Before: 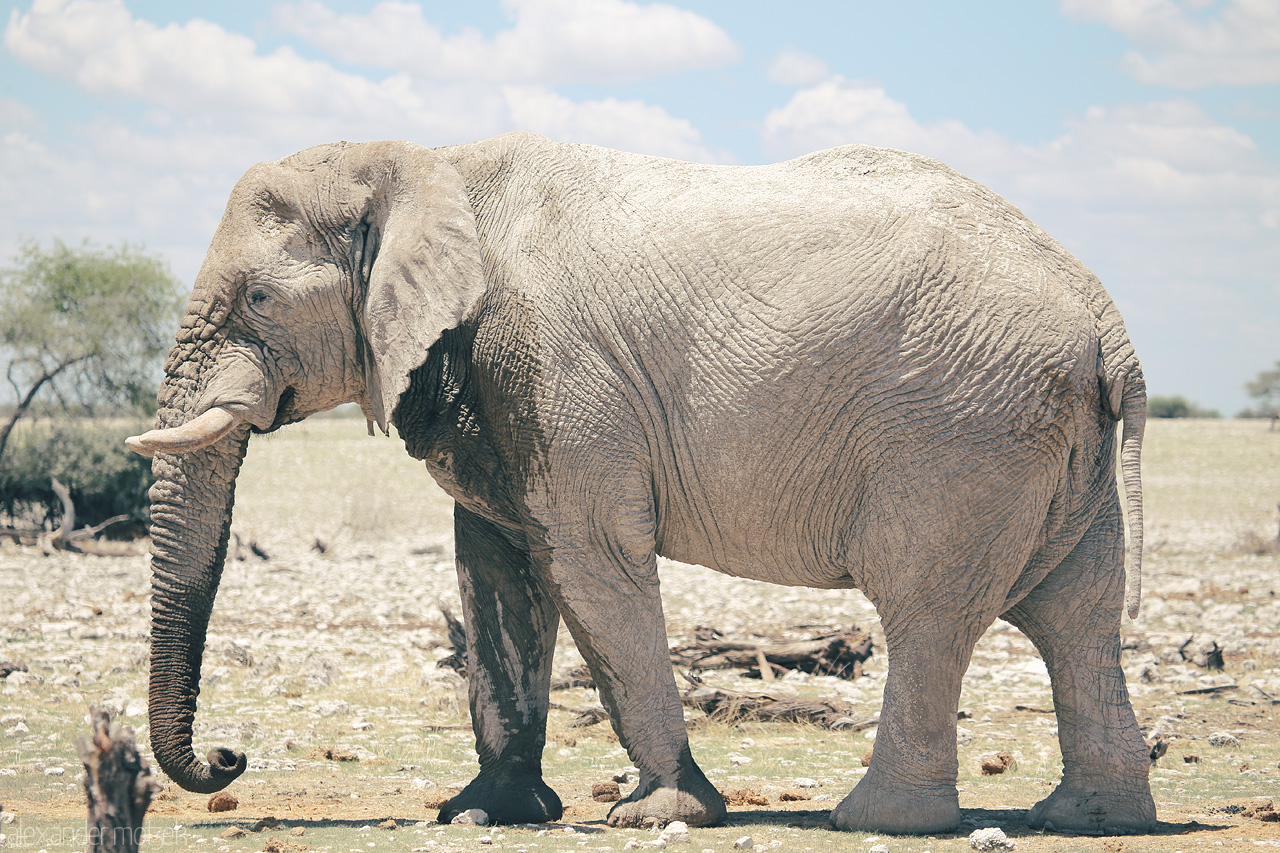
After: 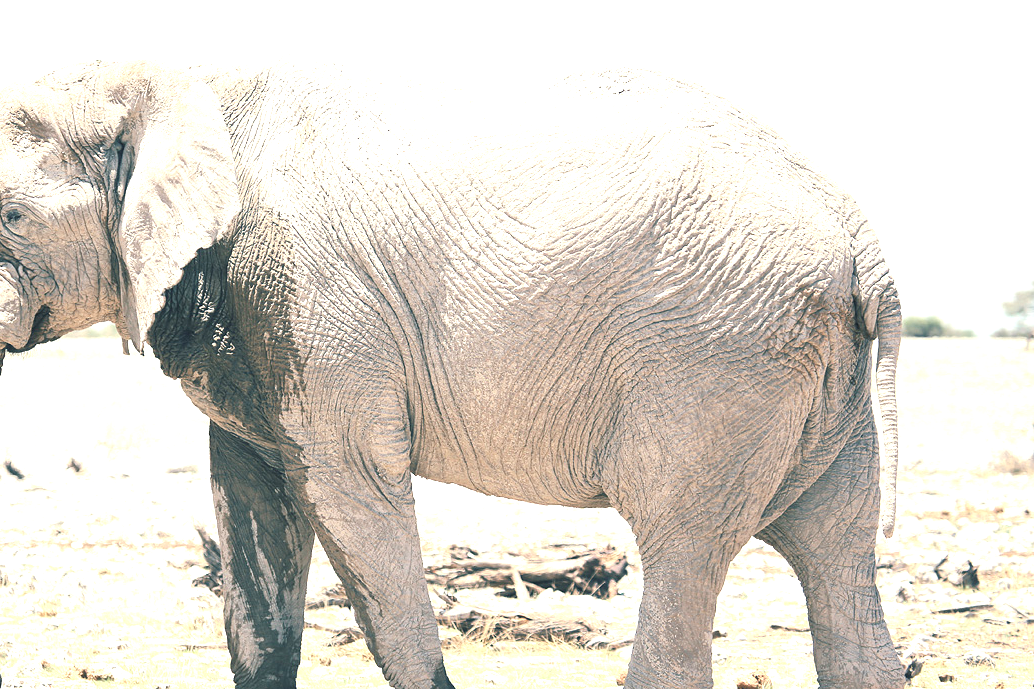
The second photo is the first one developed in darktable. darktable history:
crop: left 19.159%, top 9.58%, bottom 9.58%
exposure: black level correction 0, exposure 1.1 EV, compensate exposure bias true, compensate highlight preservation false
